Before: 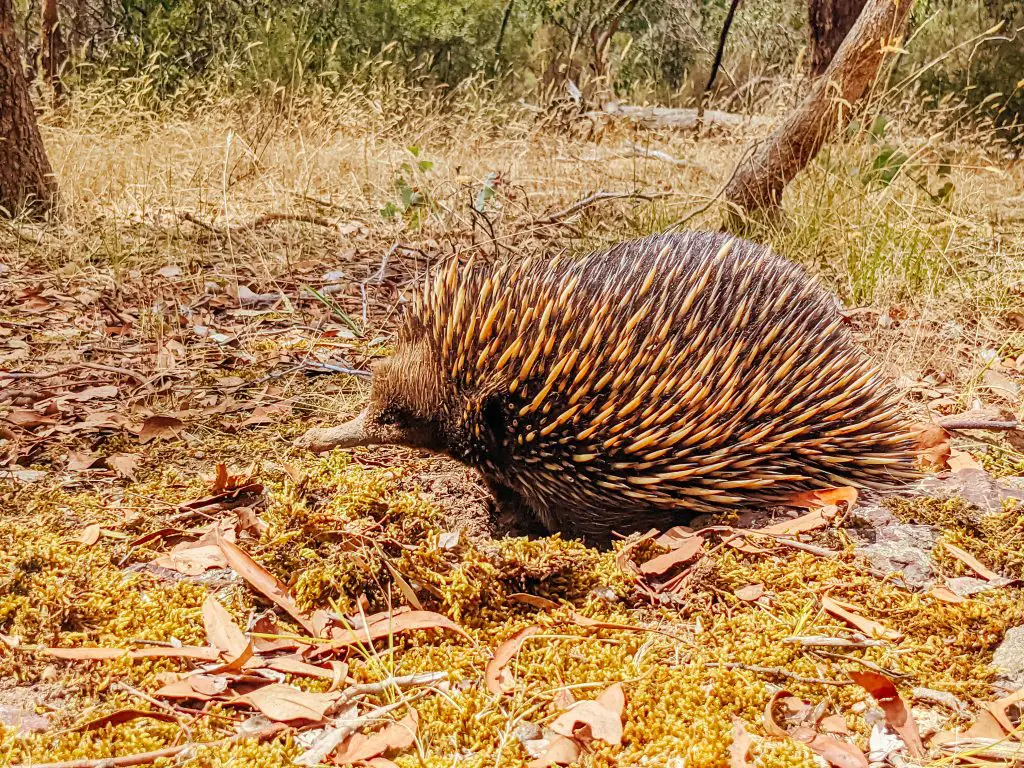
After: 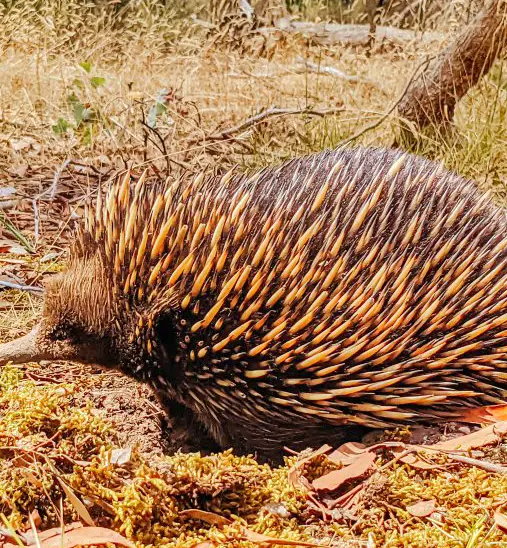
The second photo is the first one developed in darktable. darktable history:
tone equalizer: on, module defaults
crop: left 32.075%, top 10.976%, right 18.355%, bottom 17.596%
shadows and highlights: radius 171.16, shadows 27, white point adjustment 3.13, highlights -67.95, soften with gaussian
base curve: curves: ch0 [(0, 0) (0.235, 0.266) (0.503, 0.496) (0.786, 0.72) (1, 1)]
